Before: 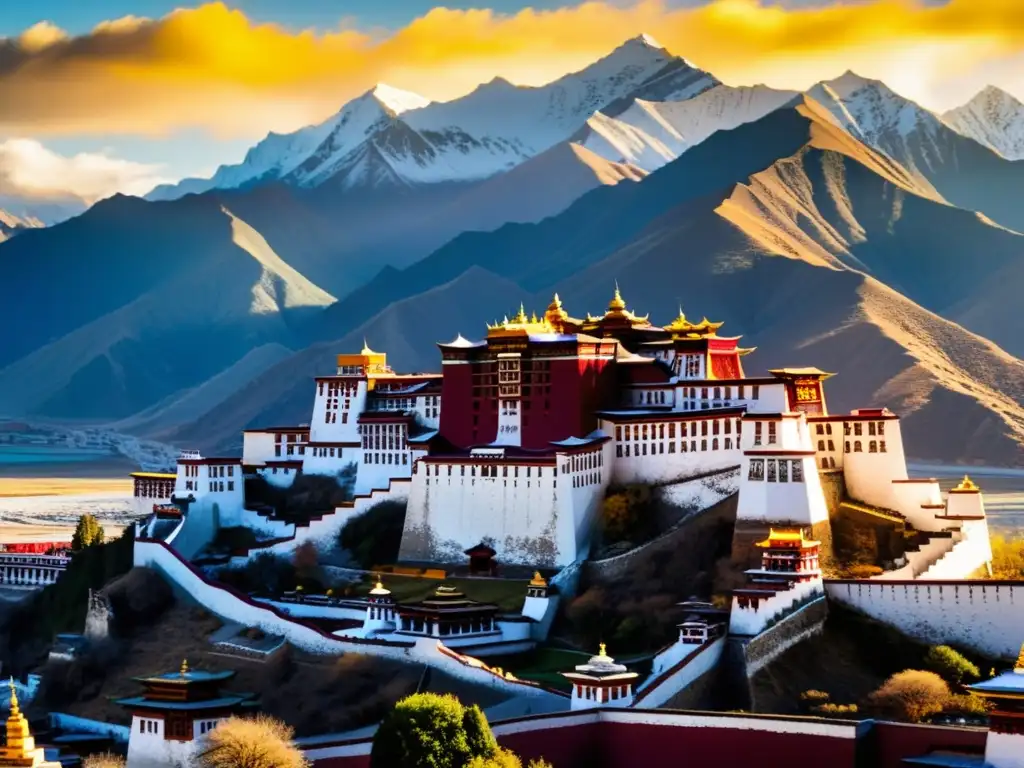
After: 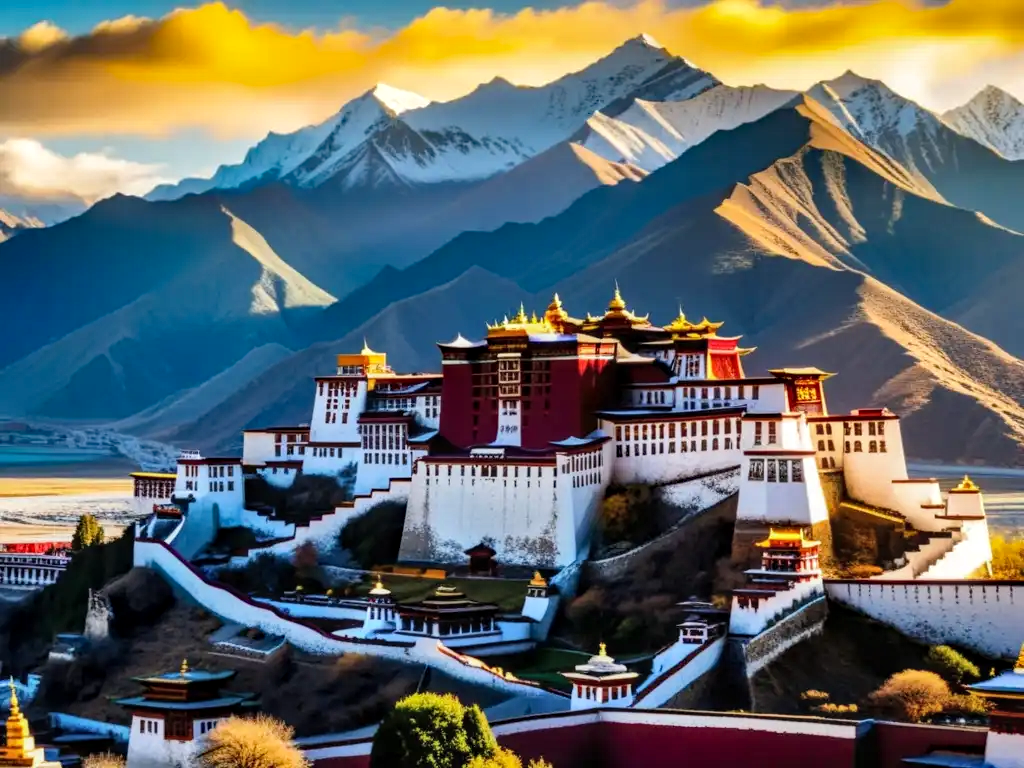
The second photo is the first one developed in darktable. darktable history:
shadows and highlights: low approximation 0.01, soften with gaussian
local contrast: on, module defaults
haze removal: compatibility mode true, adaptive false
